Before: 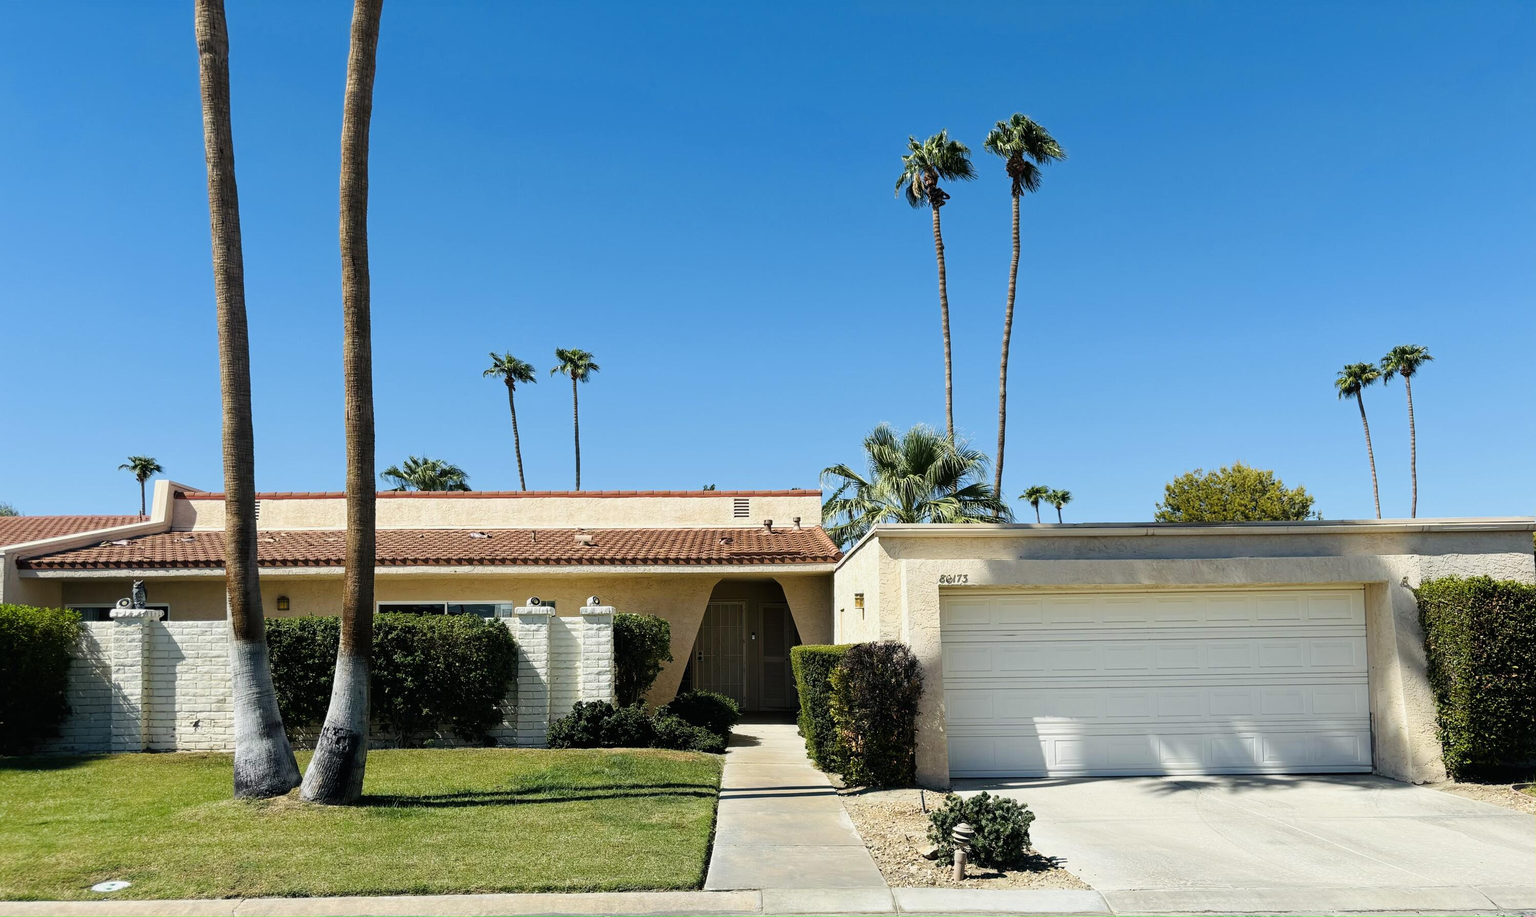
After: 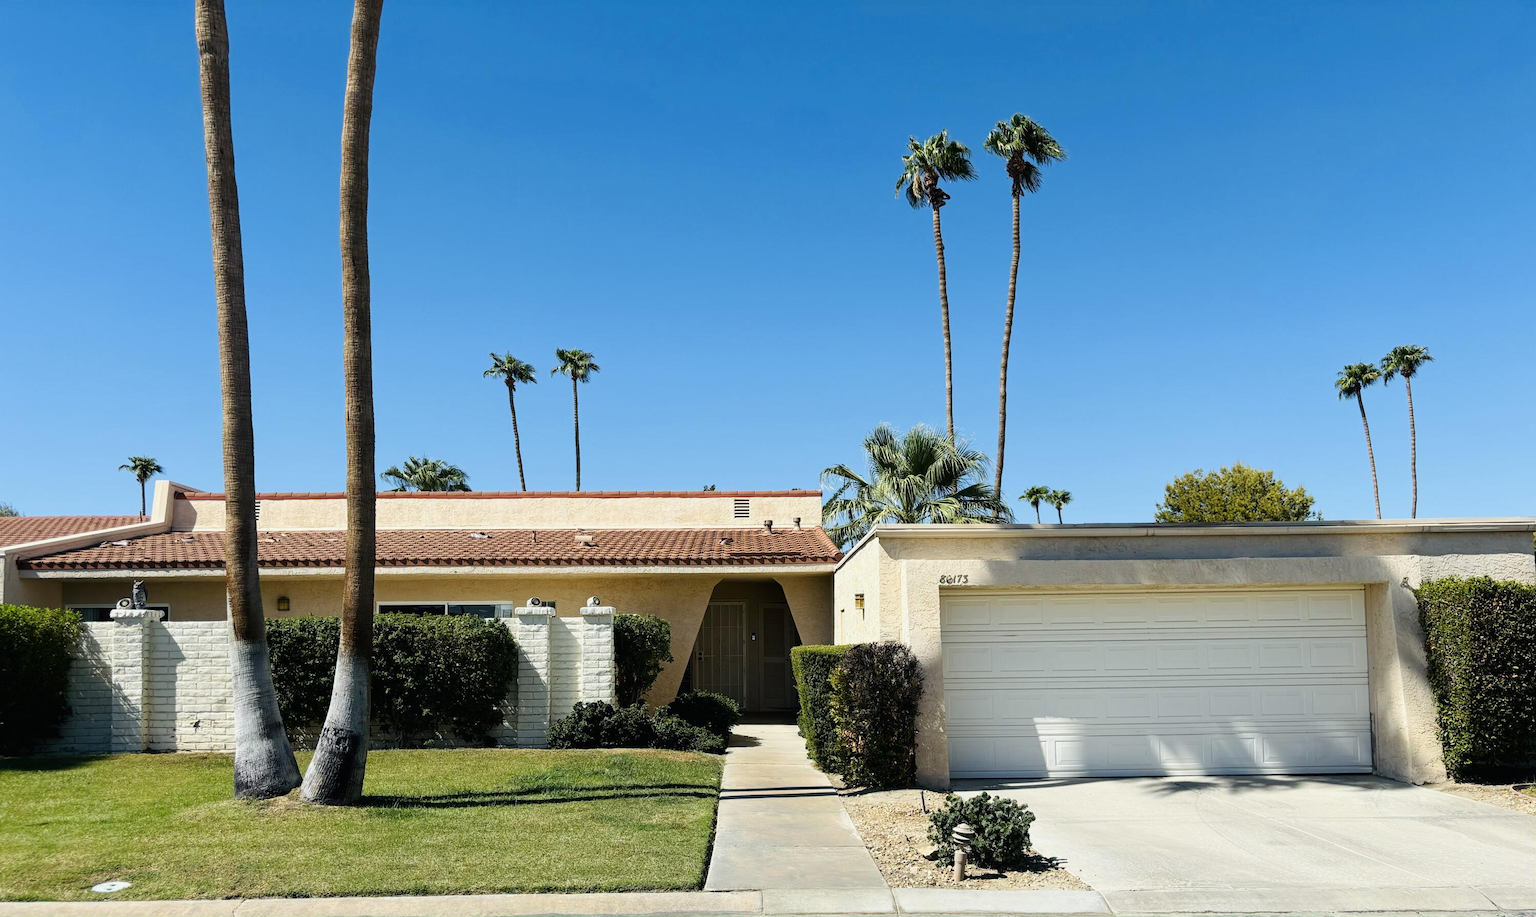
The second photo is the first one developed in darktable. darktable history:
tone curve: curves: ch0 [(0, 0) (0.266, 0.247) (0.741, 0.751) (1, 1)], color space Lab, independent channels, preserve colors none
